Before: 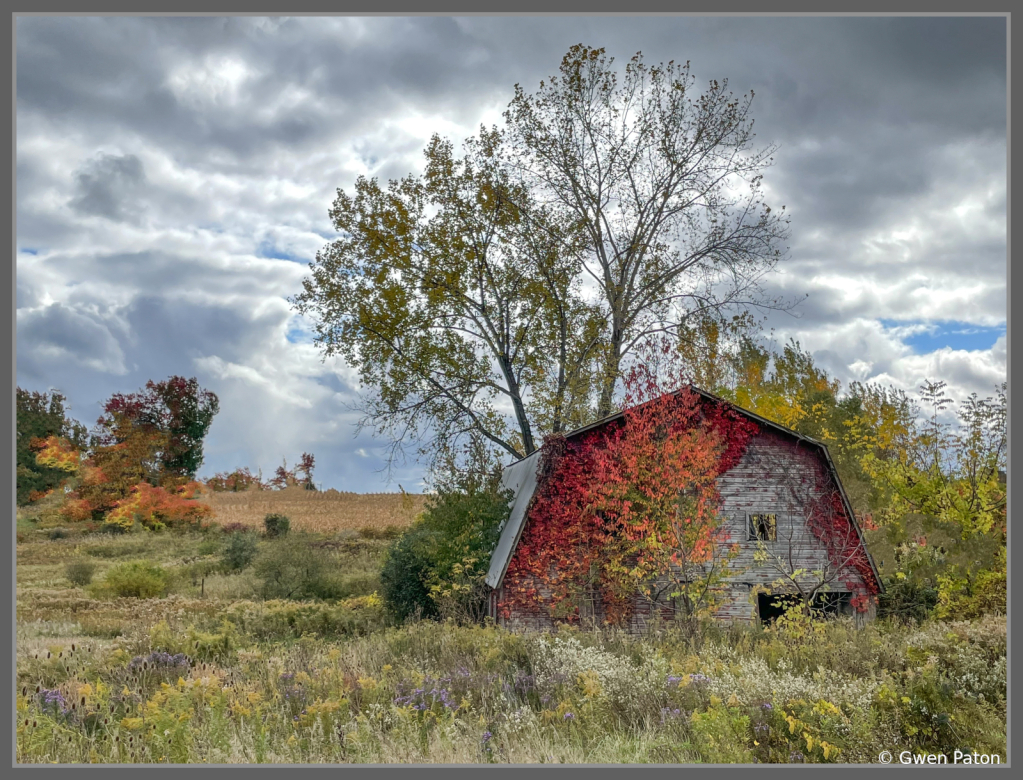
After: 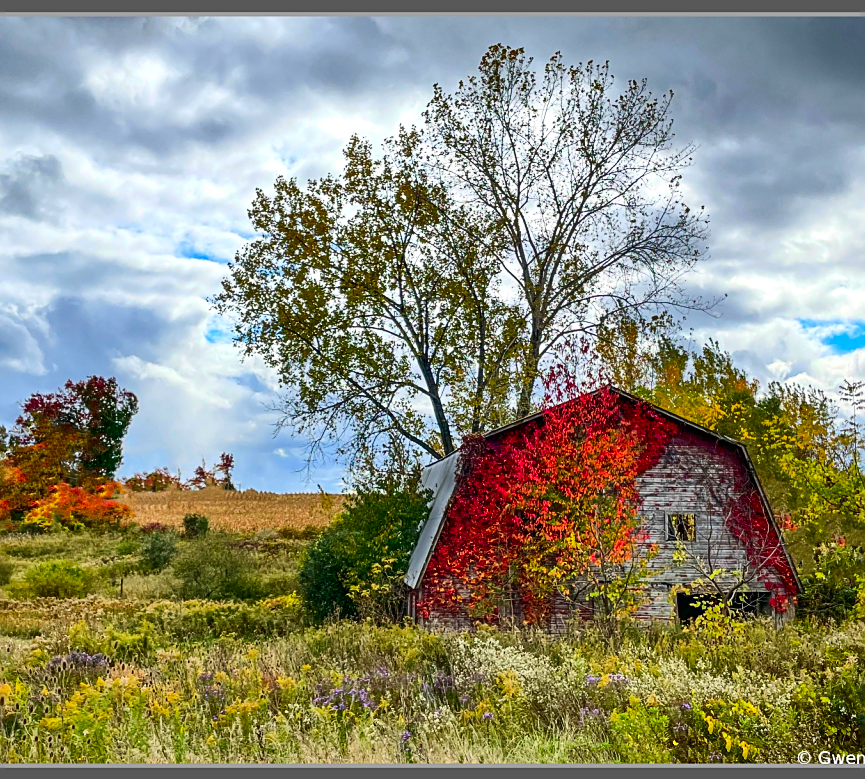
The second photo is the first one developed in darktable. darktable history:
contrast brightness saturation: contrast 0.263, brightness 0.018, saturation 0.861
sharpen: on, module defaults
crop: left 8.003%, right 7.392%
